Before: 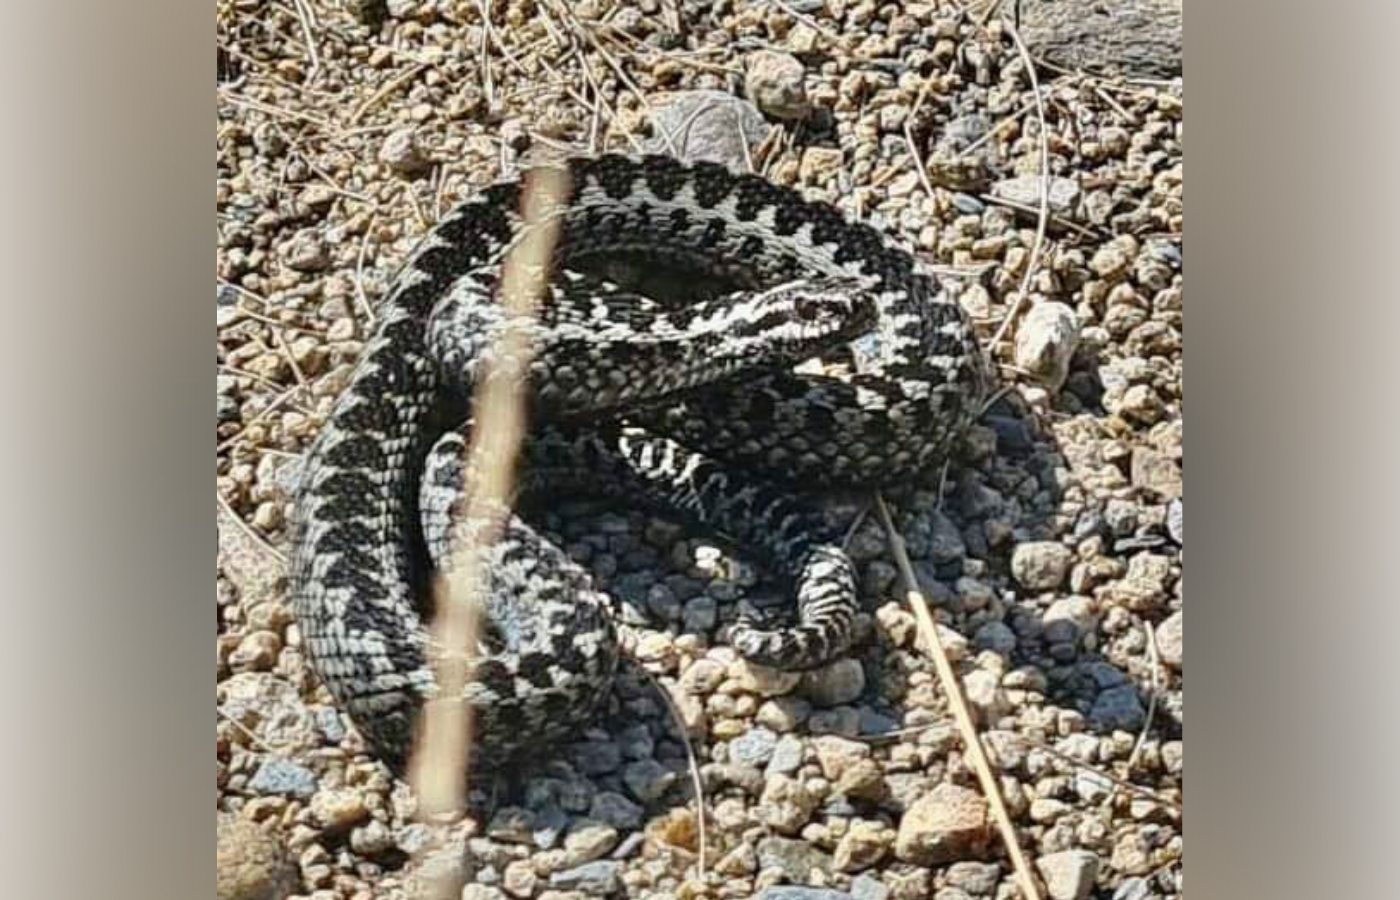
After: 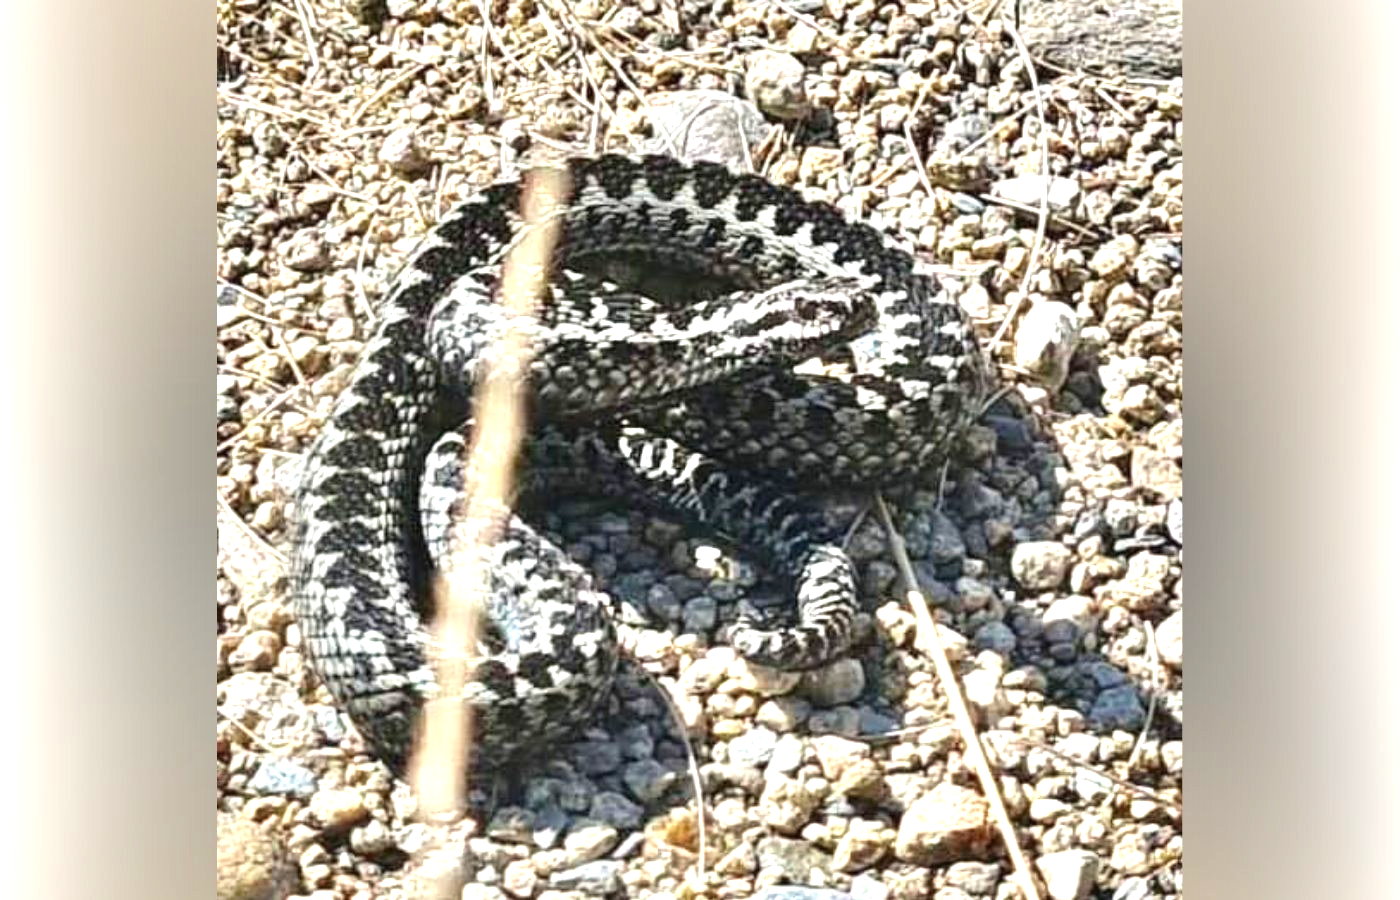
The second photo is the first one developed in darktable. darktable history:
exposure: black level correction 0, exposure 1.015 EV, compensate highlight preservation false
